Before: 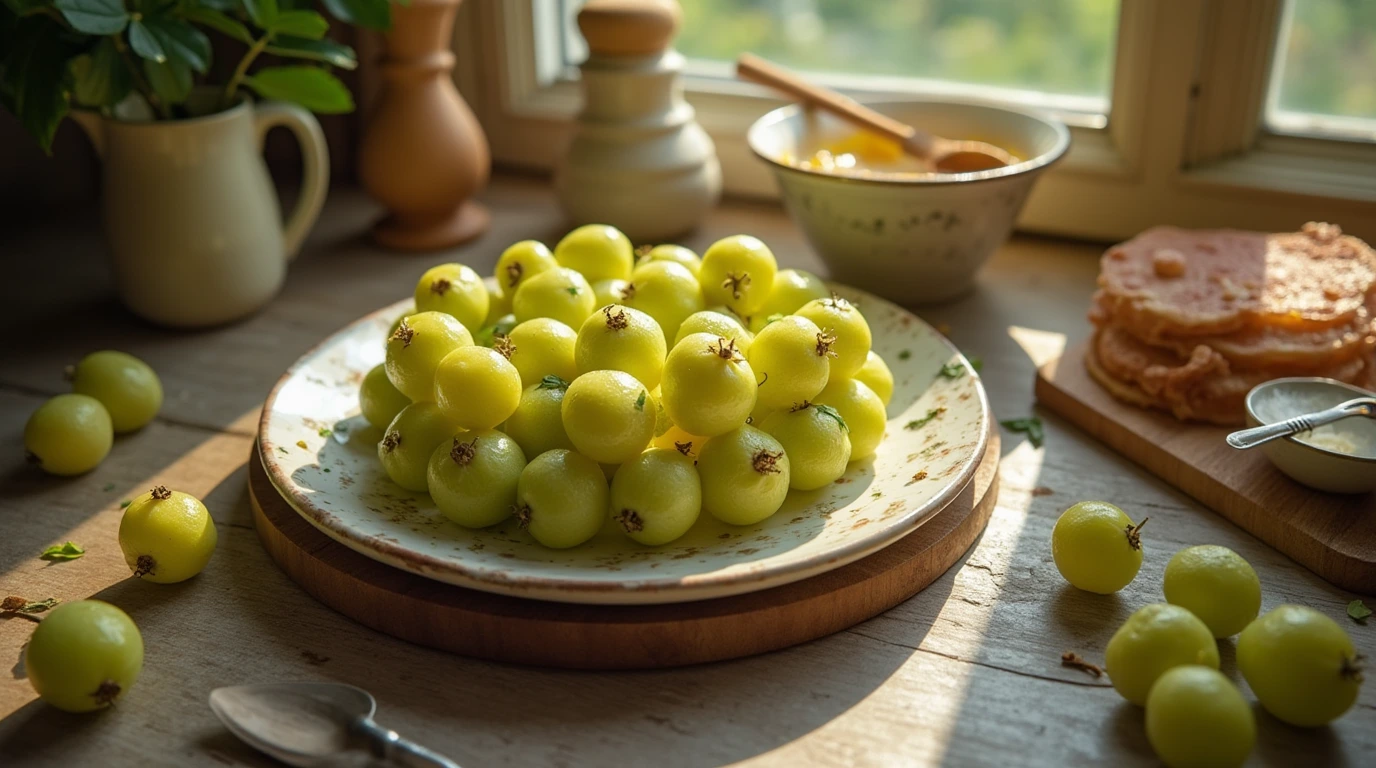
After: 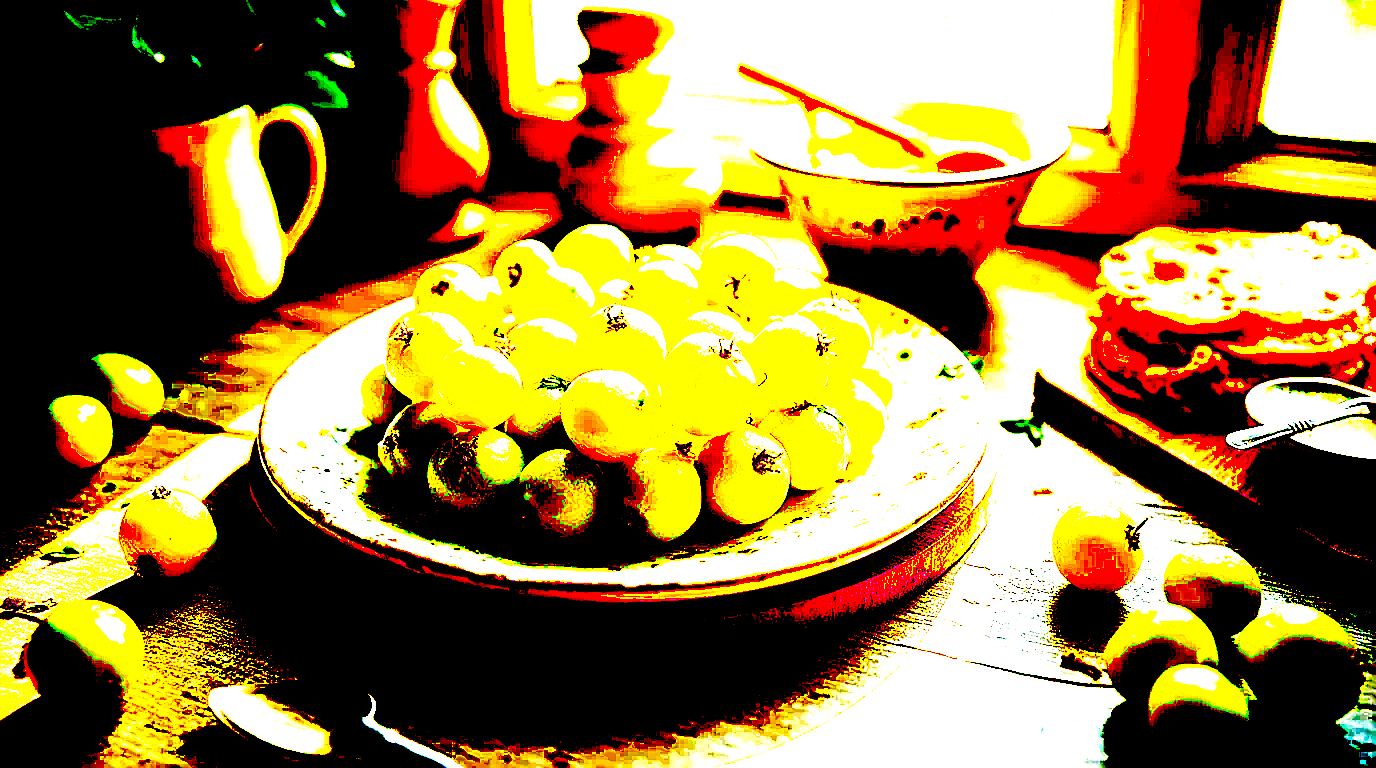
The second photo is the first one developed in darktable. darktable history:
sharpen: radius 1.4, amount 1.25, threshold 0.7
exposure: black level correction 0.1, exposure 3 EV, compensate highlight preservation false
